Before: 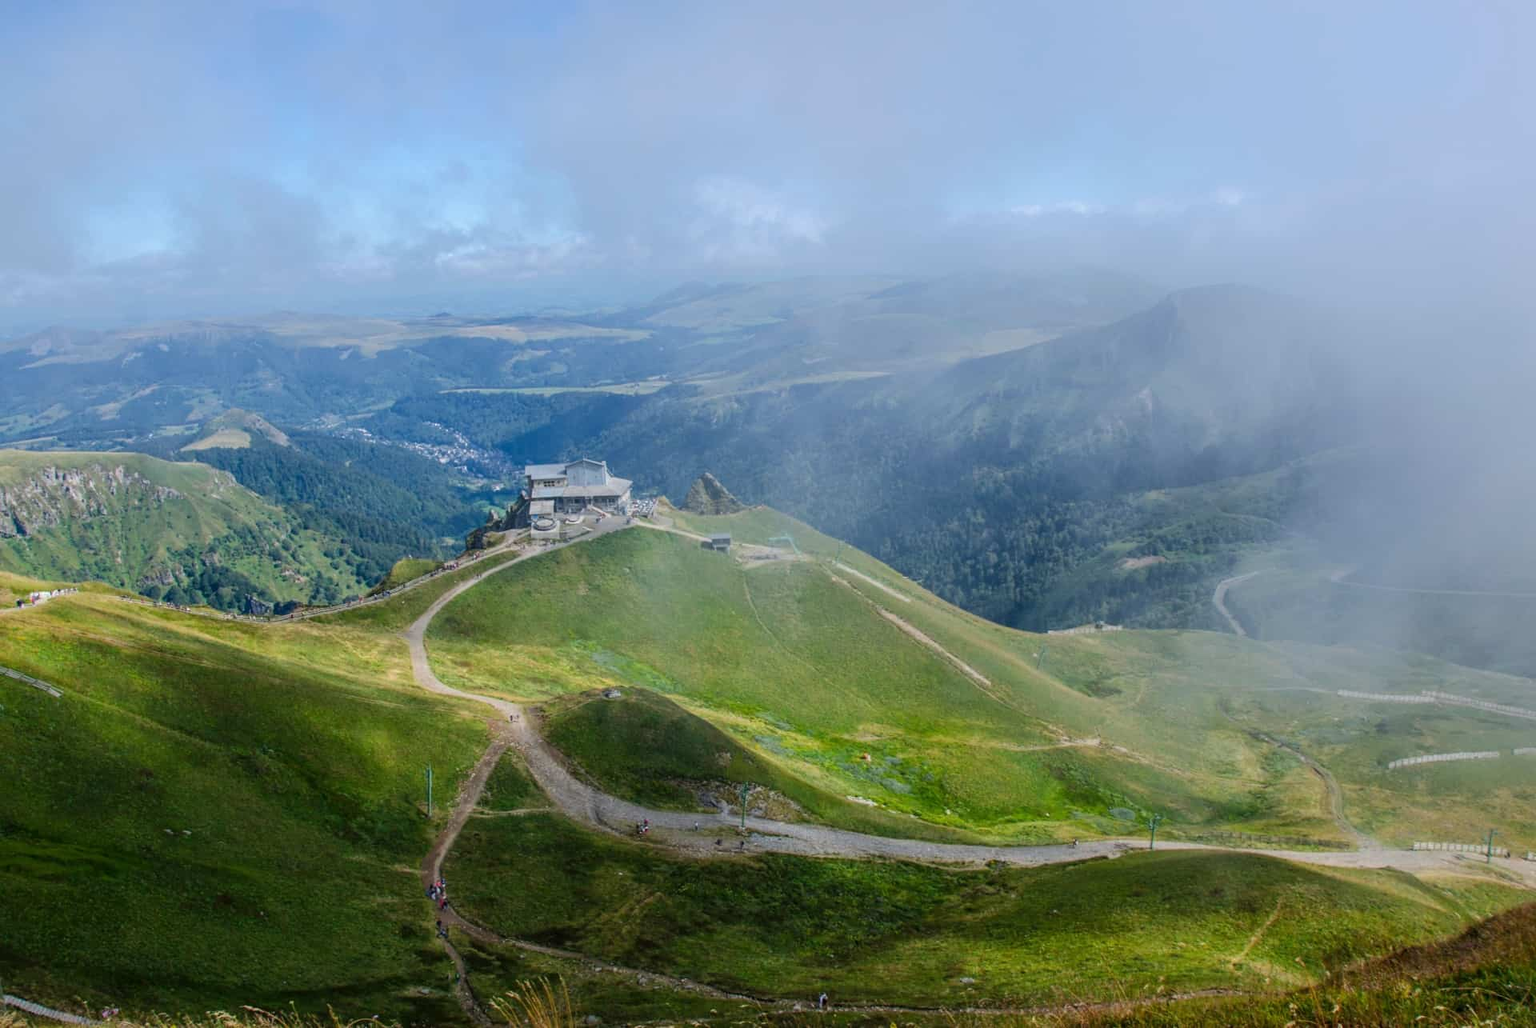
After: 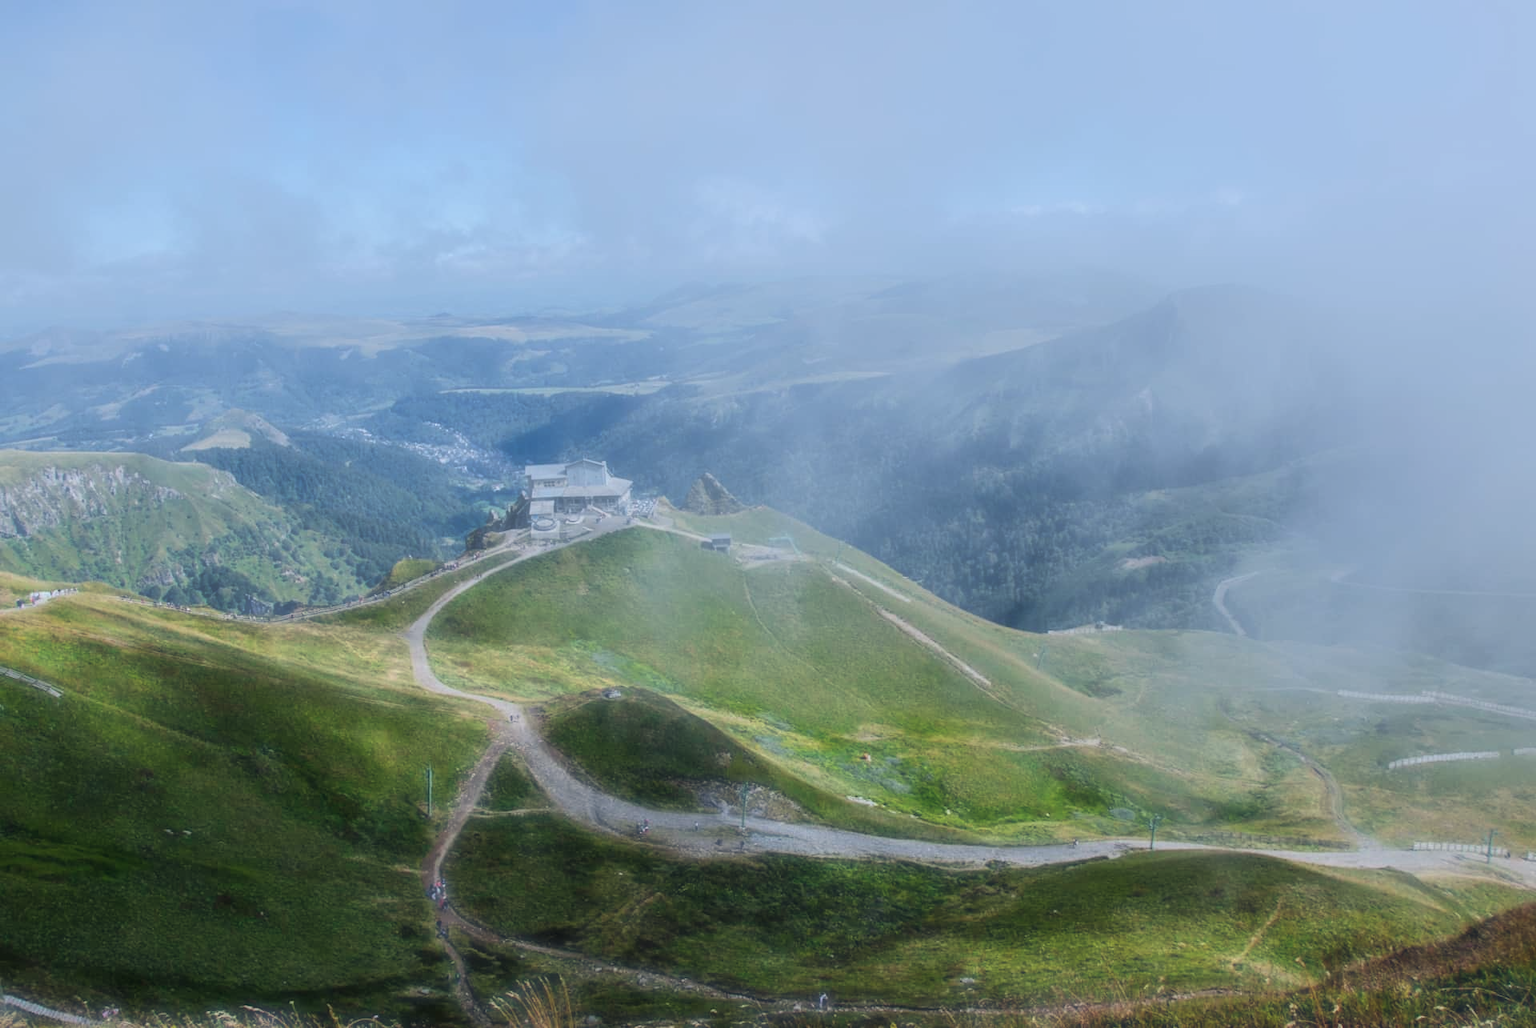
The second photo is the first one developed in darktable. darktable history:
haze removal: strength -0.89, distance 0.224, compatibility mode true, adaptive false
